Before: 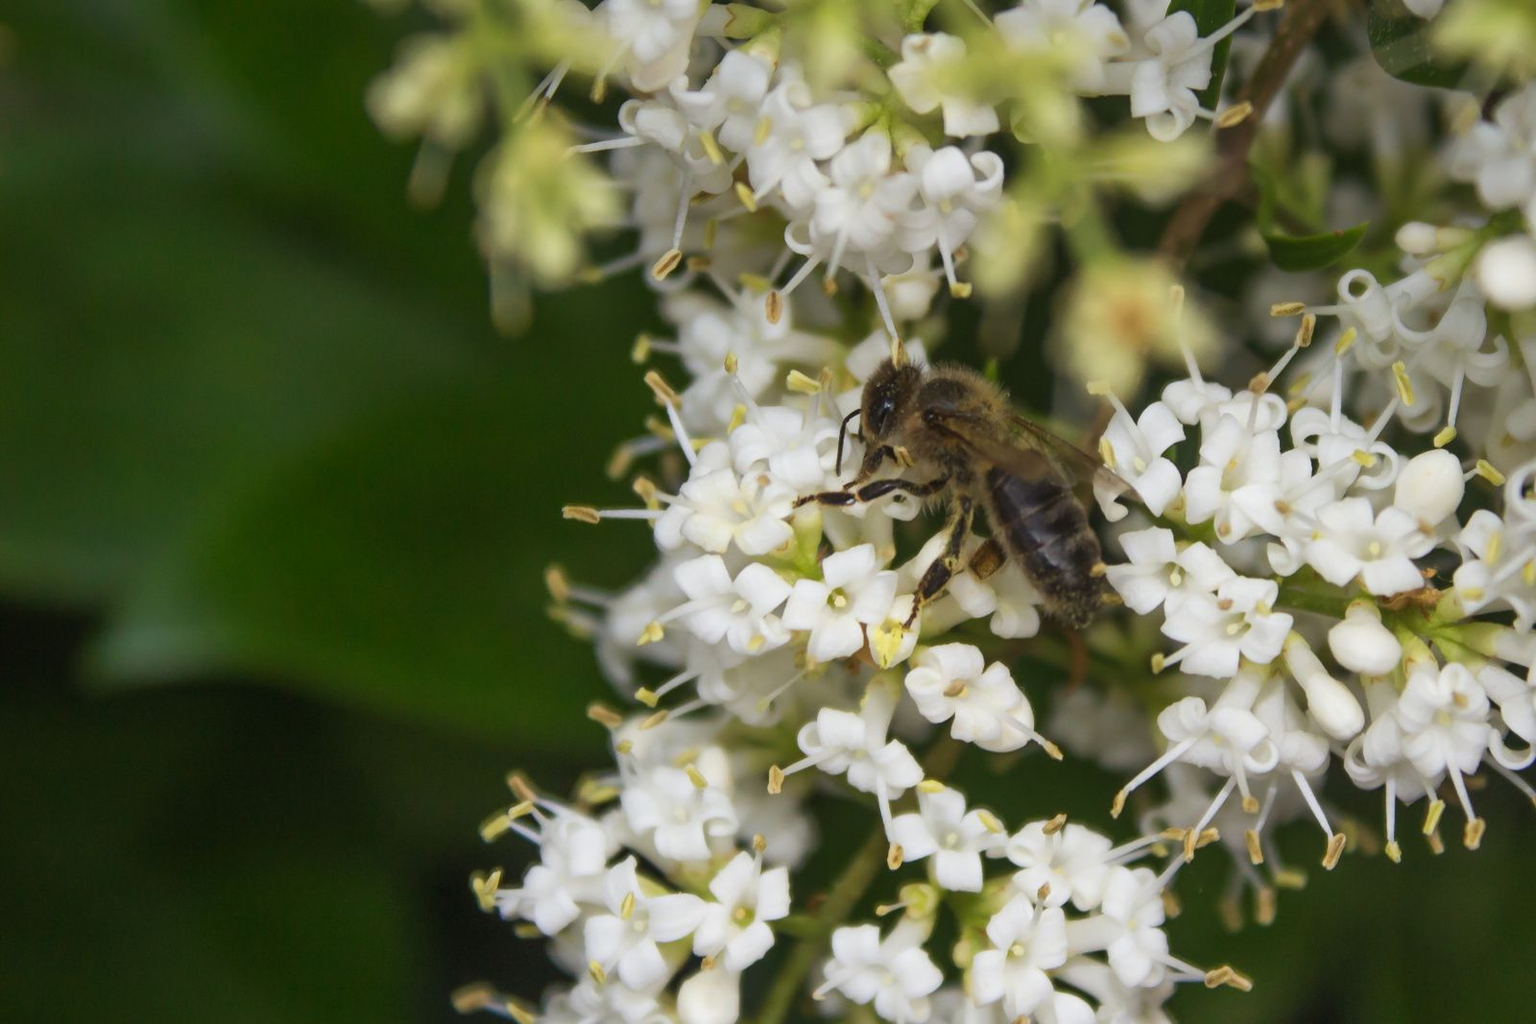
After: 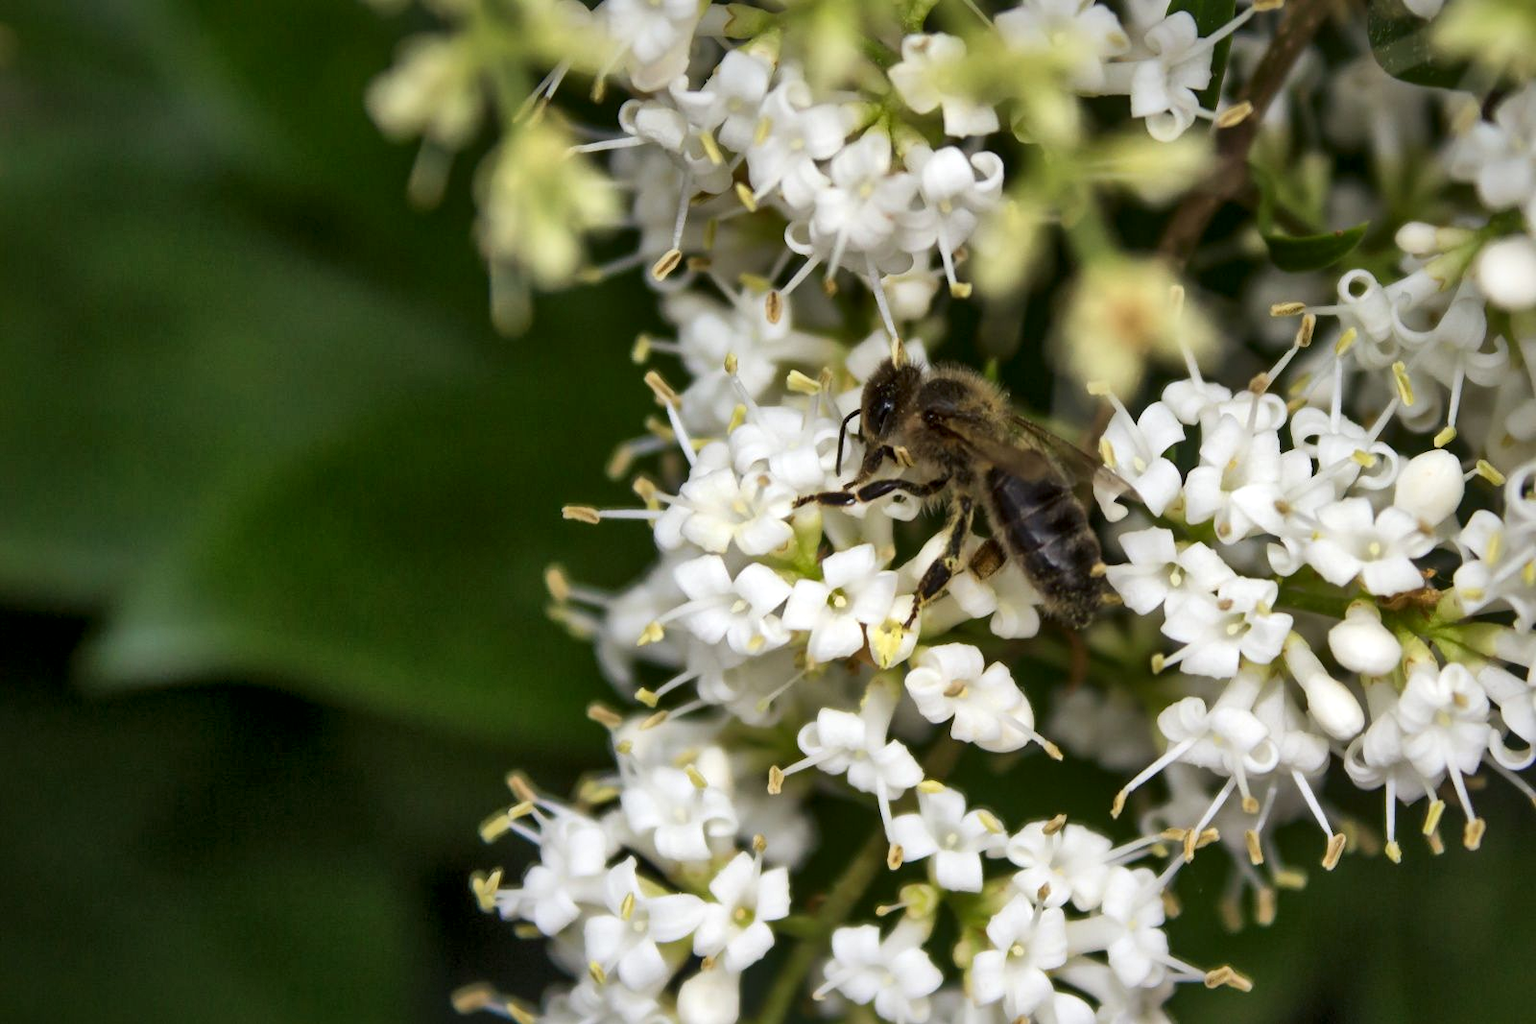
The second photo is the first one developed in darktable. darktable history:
local contrast: mode bilateral grid, contrast 70, coarseness 74, detail 180%, midtone range 0.2
tone equalizer: -8 EV 0.042 EV, edges refinement/feathering 500, mask exposure compensation -1.57 EV, preserve details no
